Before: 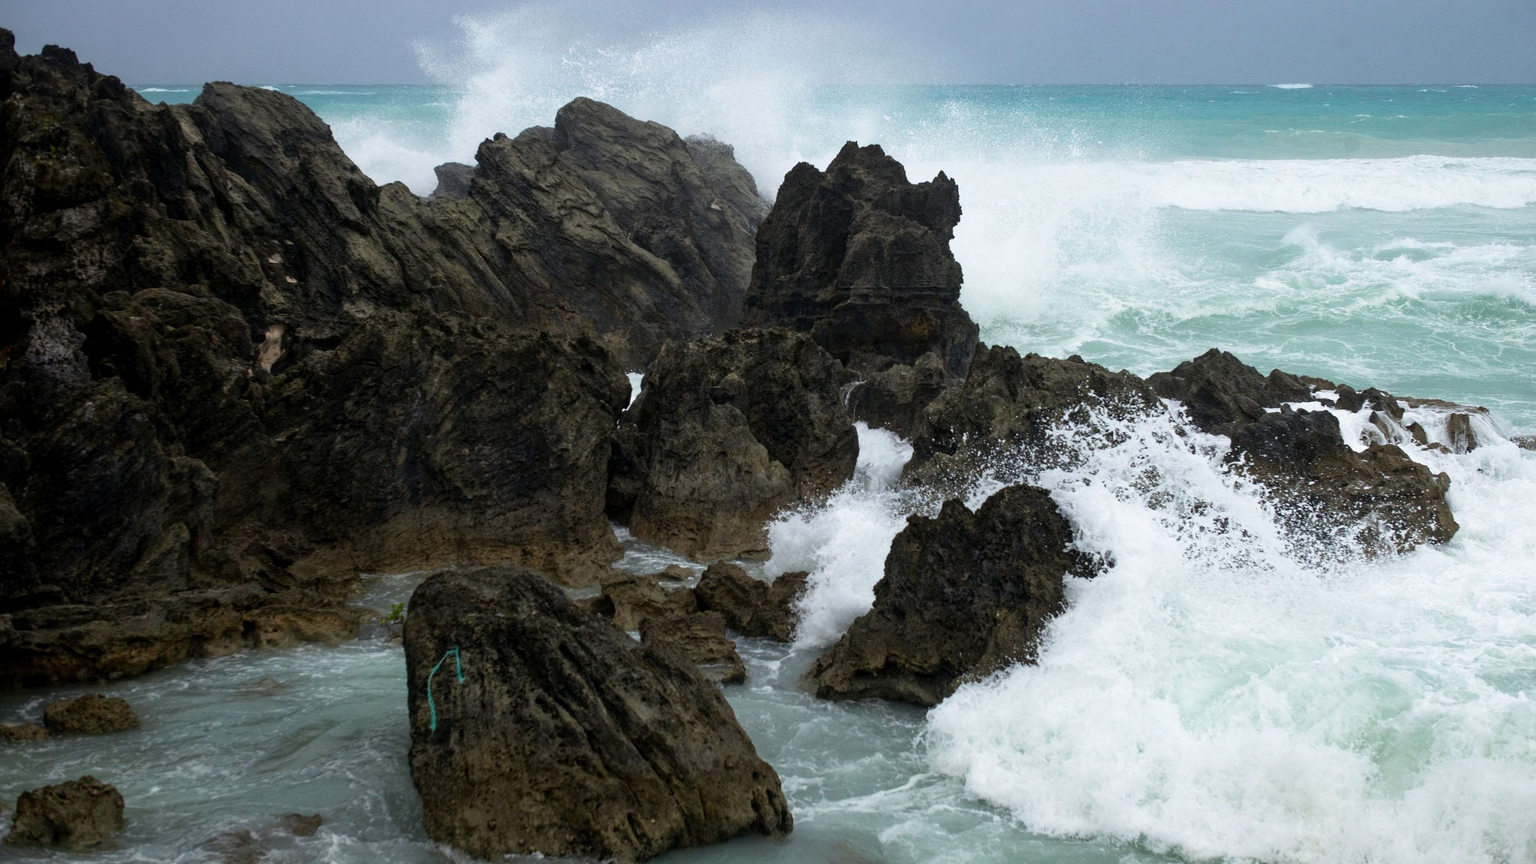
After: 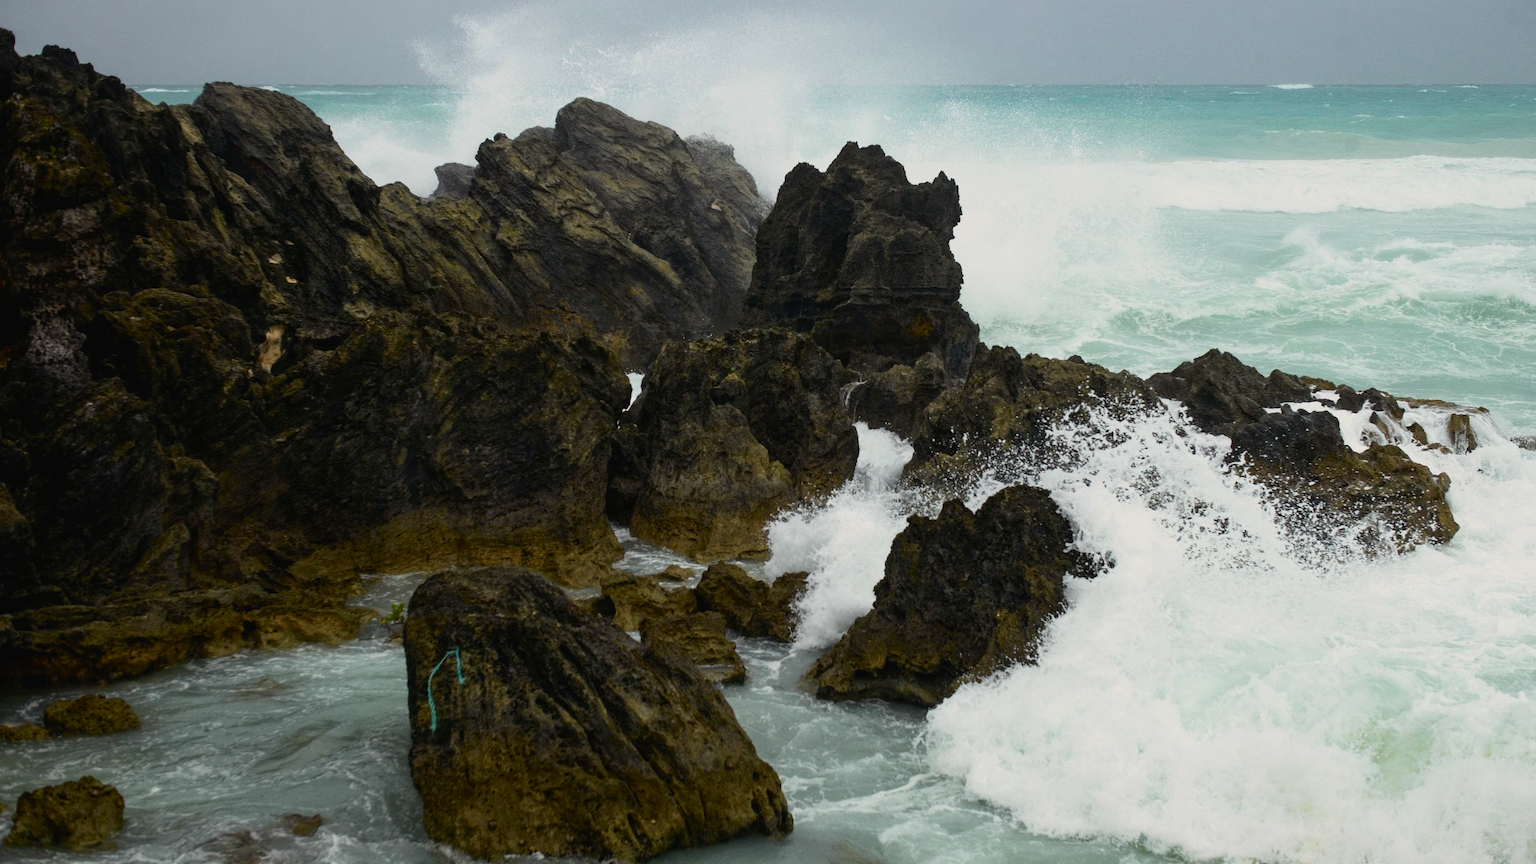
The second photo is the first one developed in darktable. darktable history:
color calibration: x 0.334, y 0.349, temperature 5426 K
tone curve: curves: ch0 [(0, 0.018) (0.036, 0.038) (0.15, 0.131) (0.27, 0.247) (0.545, 0.561) (0.761, 0.761) (1, 0.919)]; ch1 [(0, 0) (0.179, 0.173) (0.322, 0.32) (0.429, 0.431) (0.502, 0.5) (0.519, 0.522) (0.562, 0.588) (0.625, 0.67) (0.711, 0.745) (1, 1)]; ch2 [(0, 0) (0.29, 0.295) (0.404, 0.436) (0.497, 0.499) (0.521, 0.523) (0.561, 0.605) (0.657, 0.655) (0.712, 0.764) (1, 1)], color space Lab, independent channels, preserve colors none
